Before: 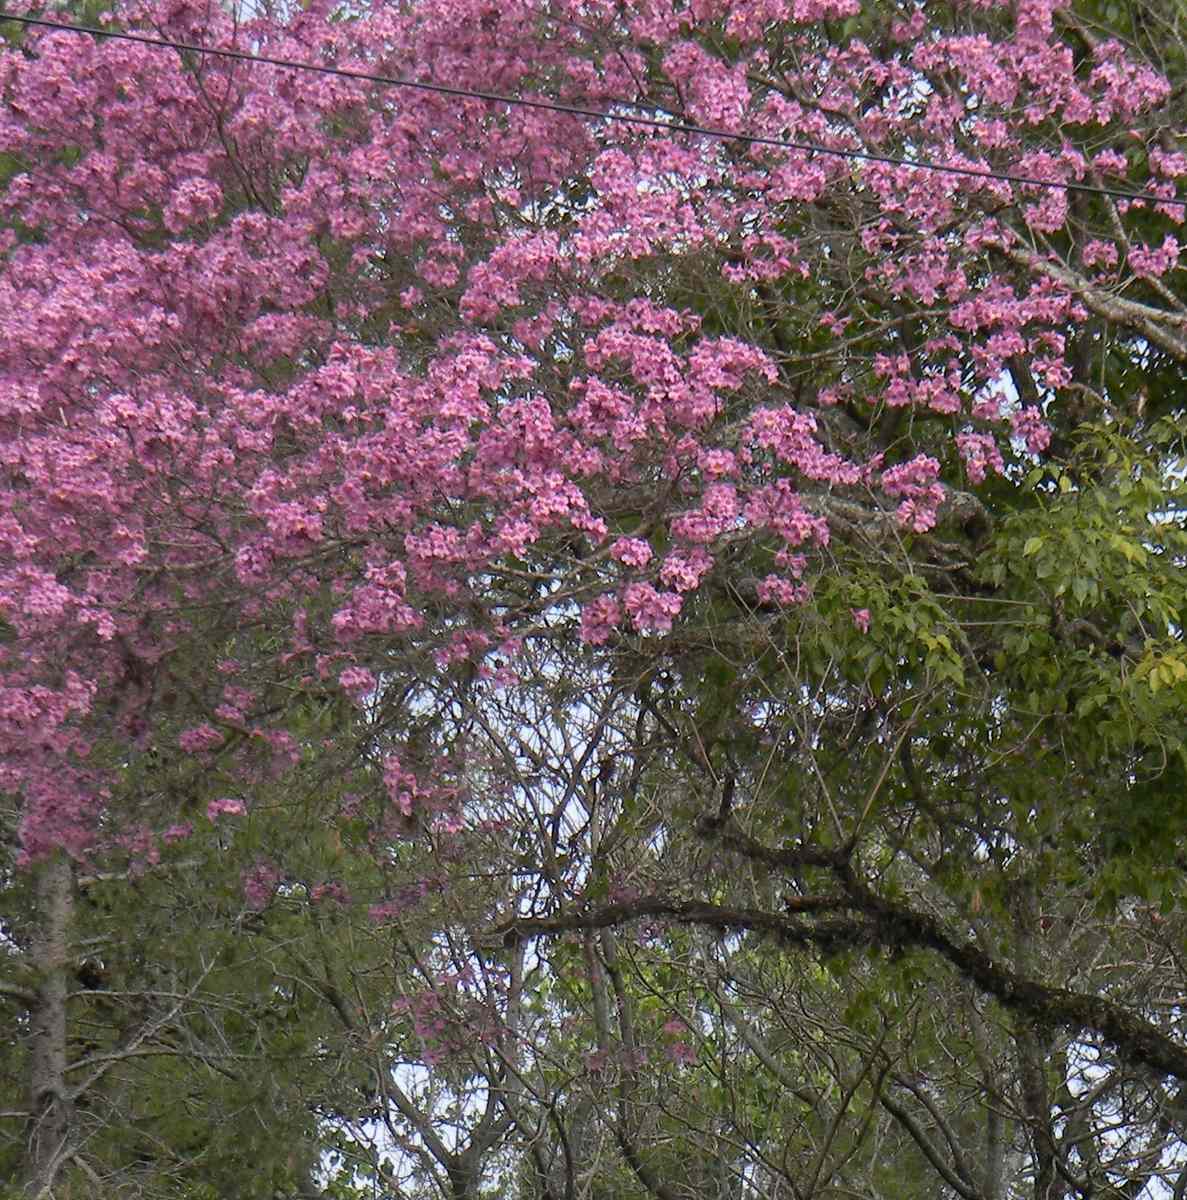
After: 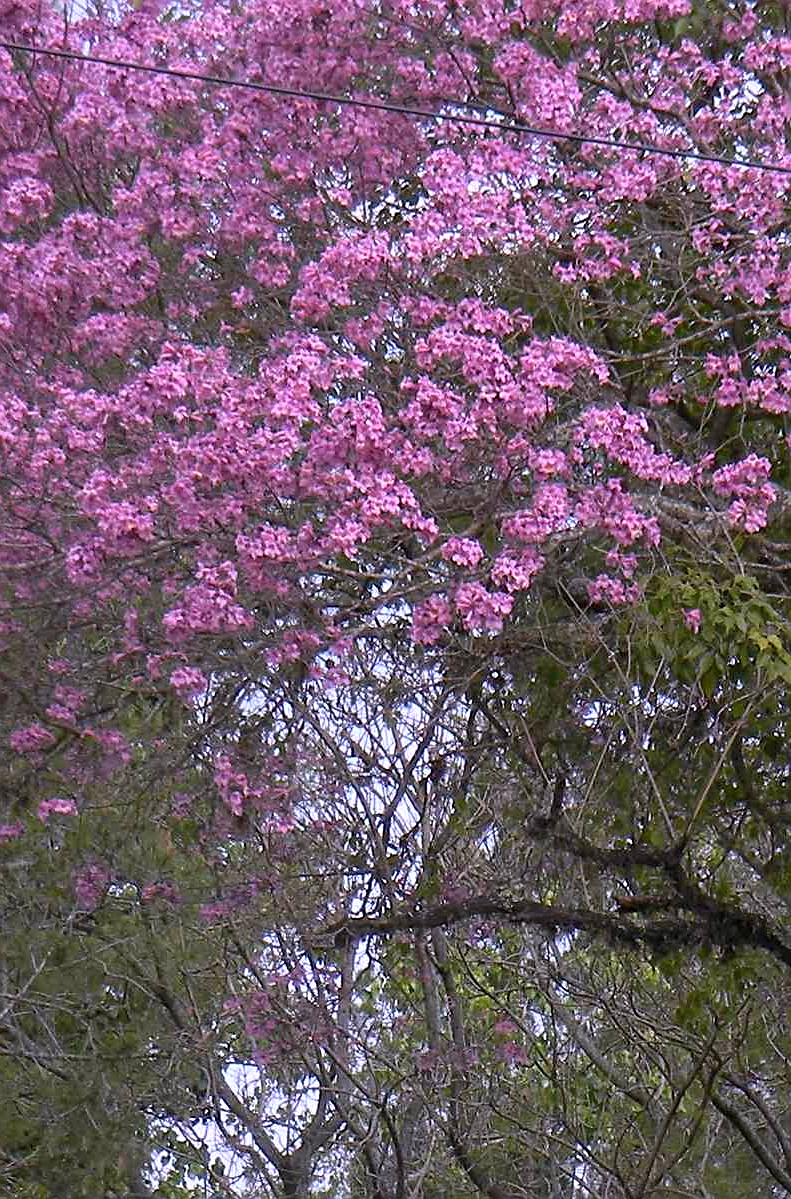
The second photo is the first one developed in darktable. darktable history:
crop and rotate: left 14.385%, right 18.948%
white balance: red 1.042, blue 1.17
tone equalizer: on, module defaults
sharpen: on, module defaults
